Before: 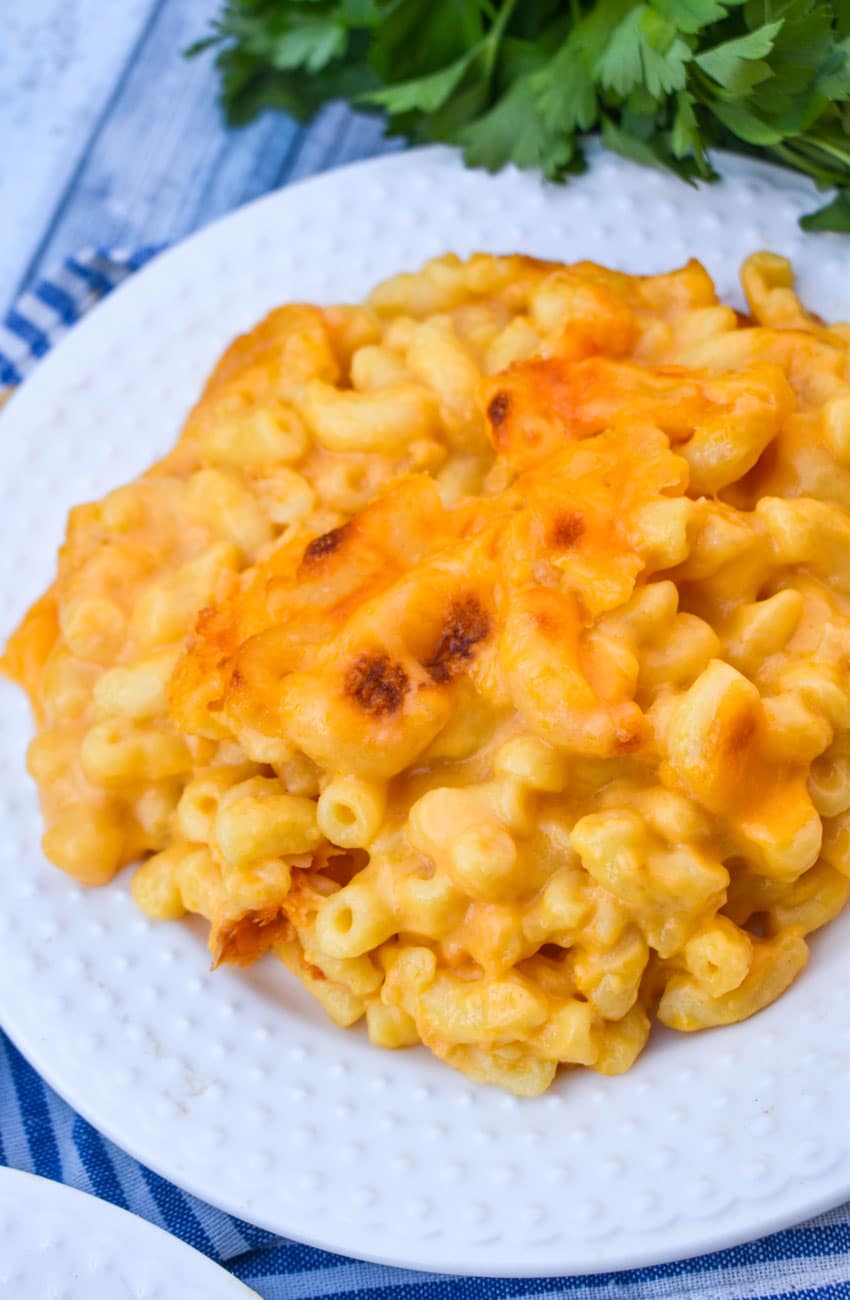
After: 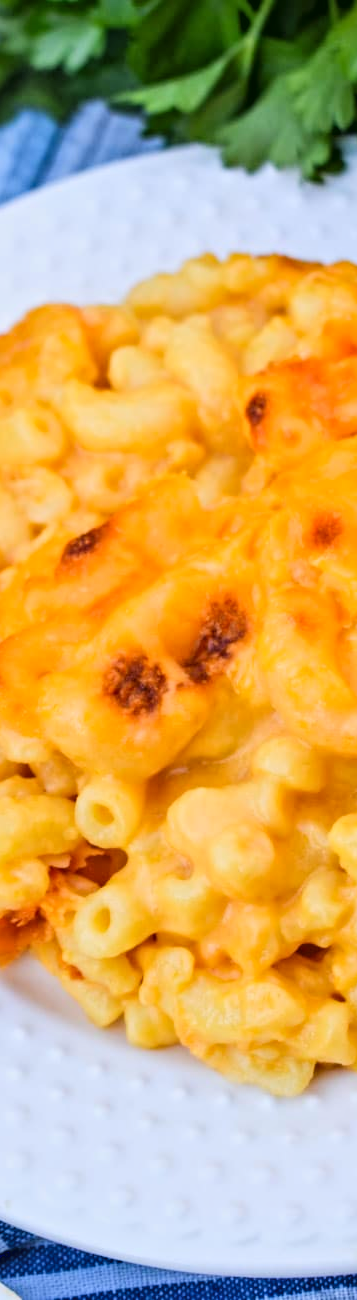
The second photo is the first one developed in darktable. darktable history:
tone curve: curves: ch0 [(0, 0.019) (0.066, 0.043) (0.189, 0.182) (0.368, 0.407) (0.501, 0.564) (0.677, 0.729) (0.851, 0.861) (0.997, 0.959)]; ch1 [(0, 0) (0.187, 0.121) (0.388, 0.346) (0.437, 0.409) (0.474, 0.472) (0.499, 0.501) (0.514, 0.515) (0.542, 0.557) (0.645, 0.686) (0.812, 0.856) (1, 1)]; ch2 [(0, 0) (0.246, 0.214) (0.421, 0.427) (0.459, 0.484) (0.5, 0.504) (0.518, 0.523) (0.529, 0.548) (0.56, 0.576) (0.607, 0.63) (0.744, 0.734) (0.867, 0.821) (0.993, 0.889)], color space Lab, linked channels, preserve colors none
contrast equalizer: y [[0.5, 0.5, 0.501, 0.63, 0.504, 0.5], [0.5 ×6], [0.5 ×6], [0 ×6], [0 ×6]]
crop: left 28.508%, right 29.427%
